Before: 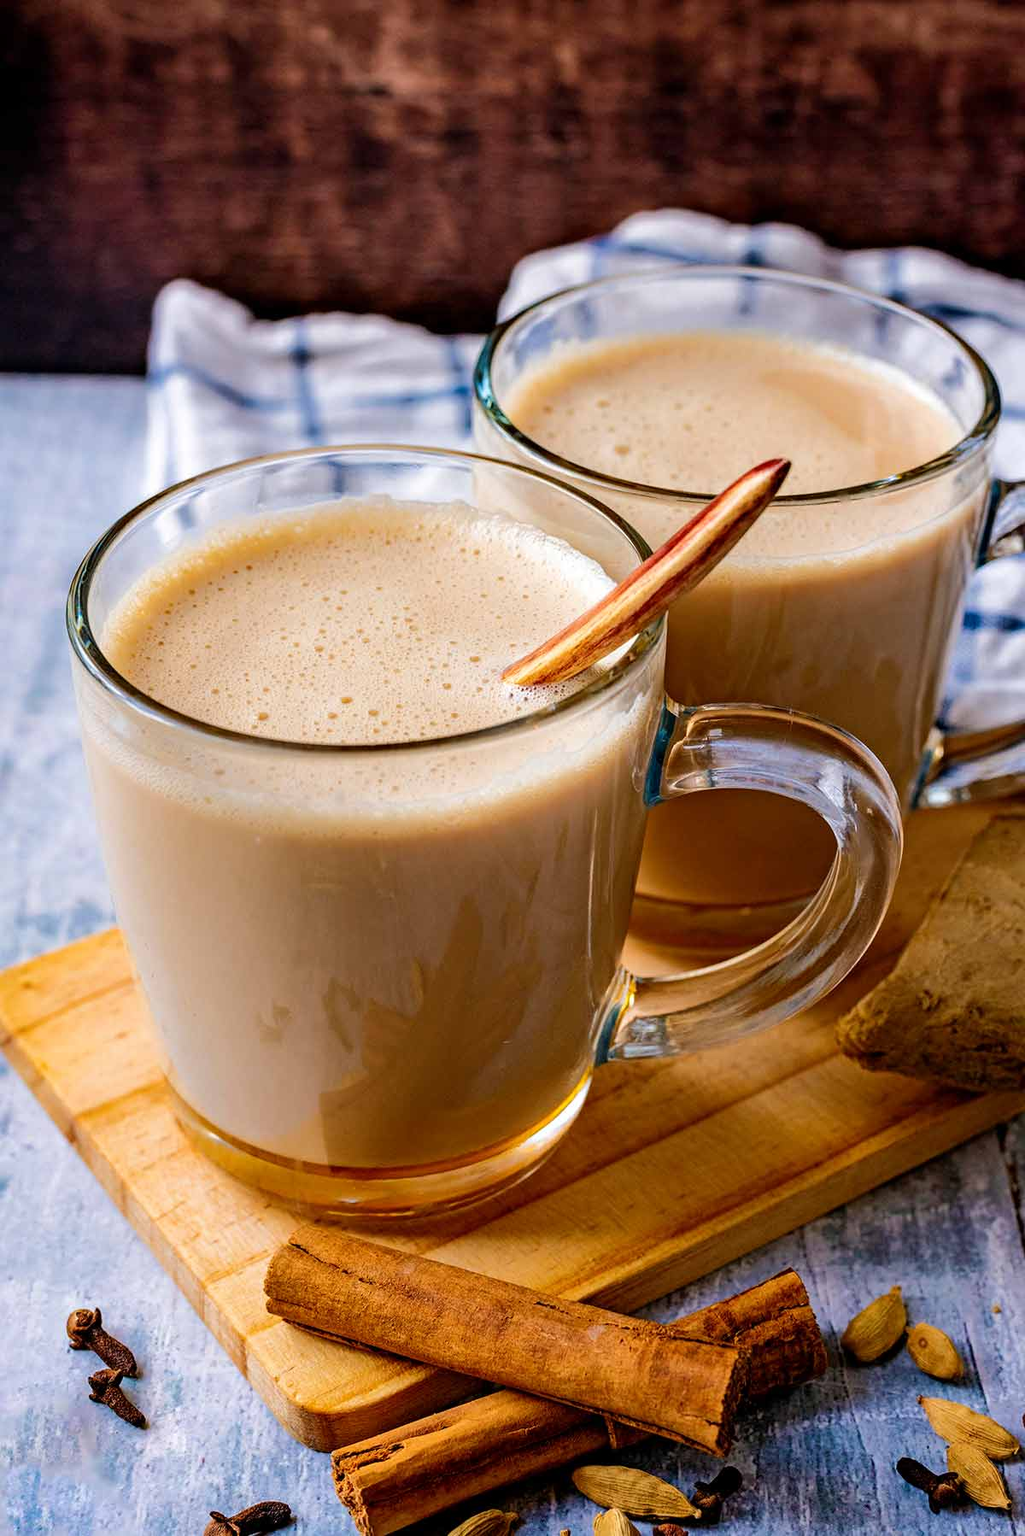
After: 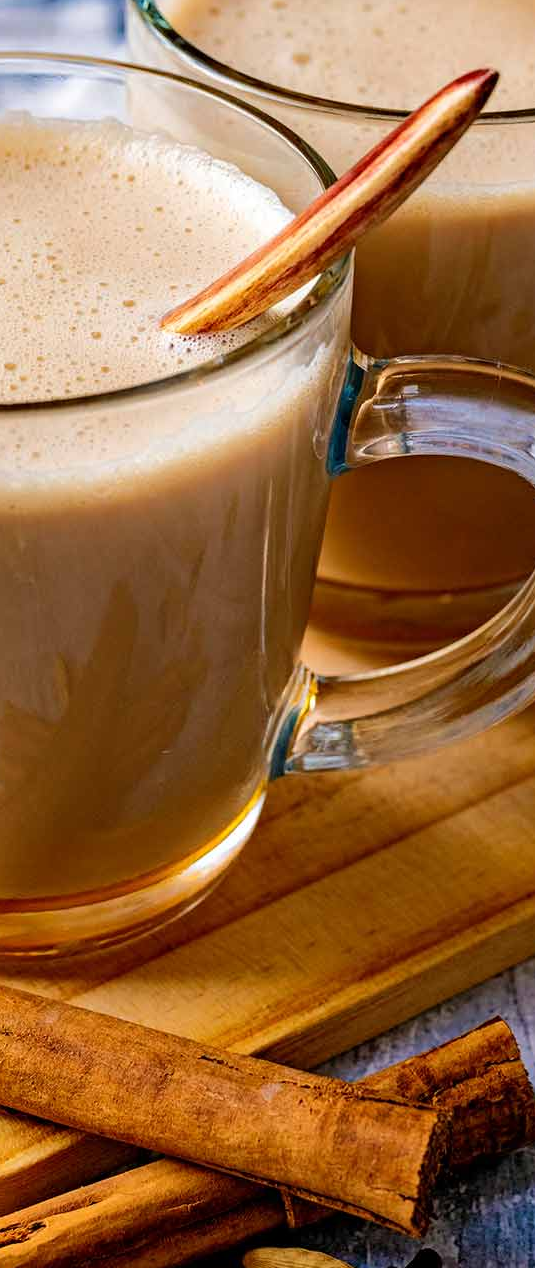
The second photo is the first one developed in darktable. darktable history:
crop: left 35.649%, top 26.072%, right 19.729%, bottom 3.381%
